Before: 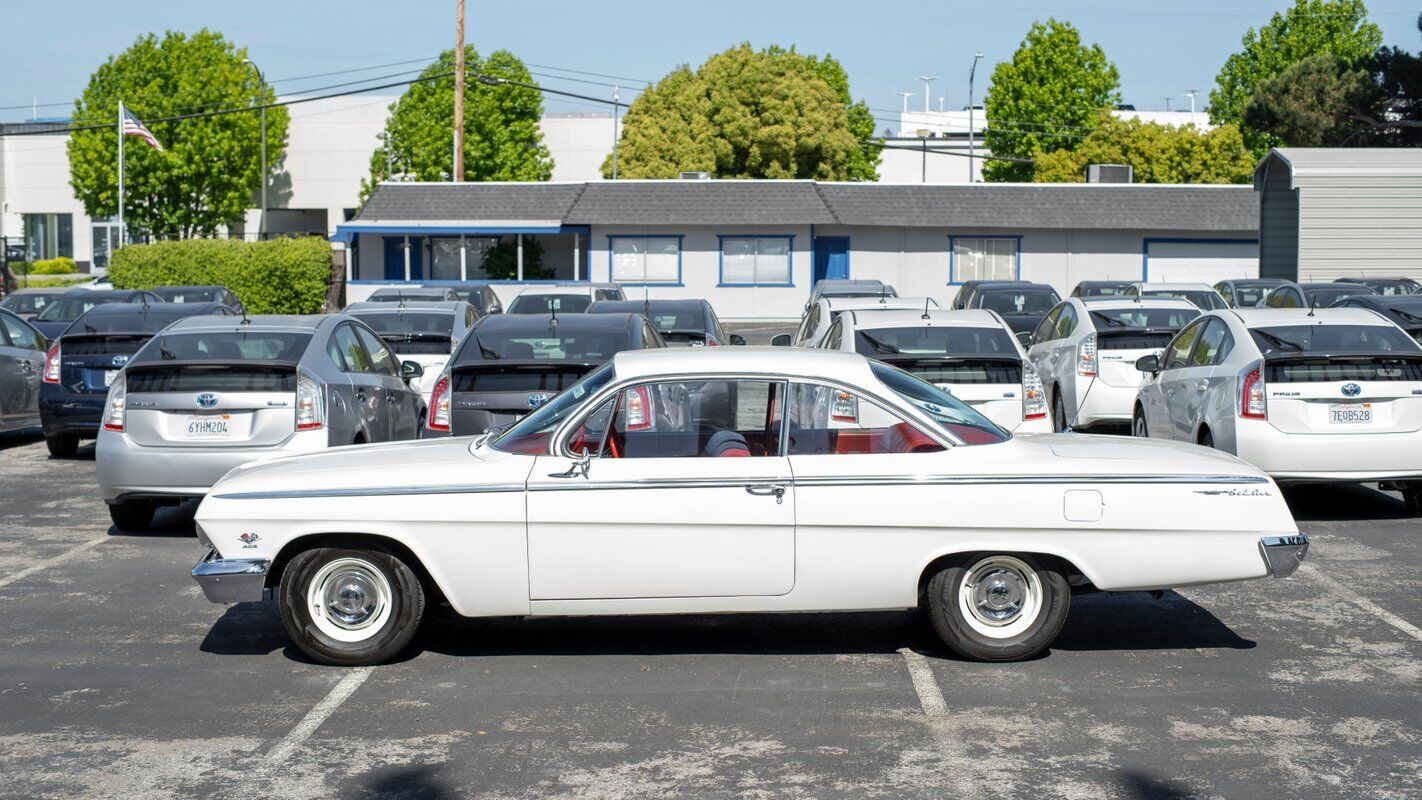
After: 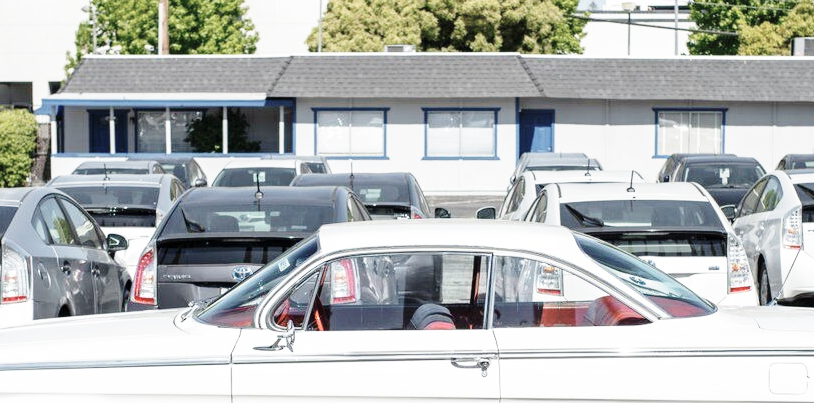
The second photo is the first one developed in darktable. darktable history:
base curve: curves: ch0 [(0, 0) (0.028, 0.03) (0.121, 0.232) (0.46, 0.748) (0.859, 0.968) (1, 1)], preserve colors none
color zones: curves: ch0 [(0, 0.559) (0.153, 0.551) (0.229, 0.5) (0.429, 0.5) (0.571, 0.5) (0.714, 0.5) (0.857, 0.5) (1, 0.559)]; ch1 [(0, 0.417) (0.112, 0.336) (0.213, 0.26) (0.429, 0.34) (0.571, 0.35) (0.683, 0.331) (0.857, 0.344) (1, 0.417)]
crop: left 20.806%, top 15.933%, right 21.933%, bottom 33.69%
